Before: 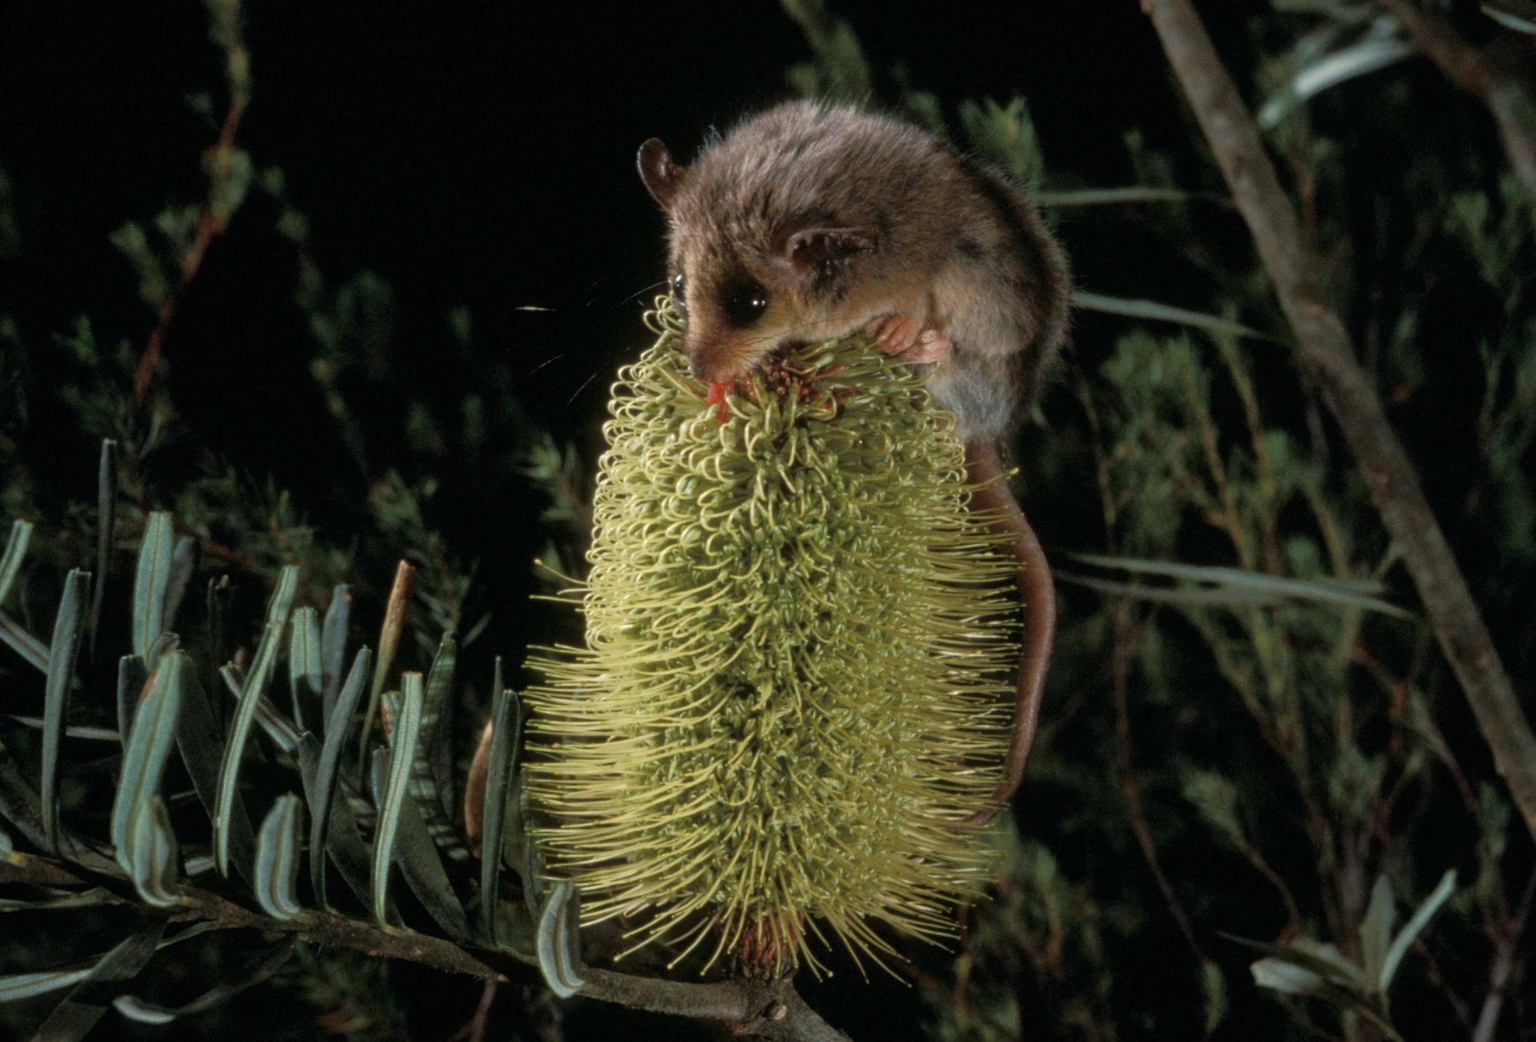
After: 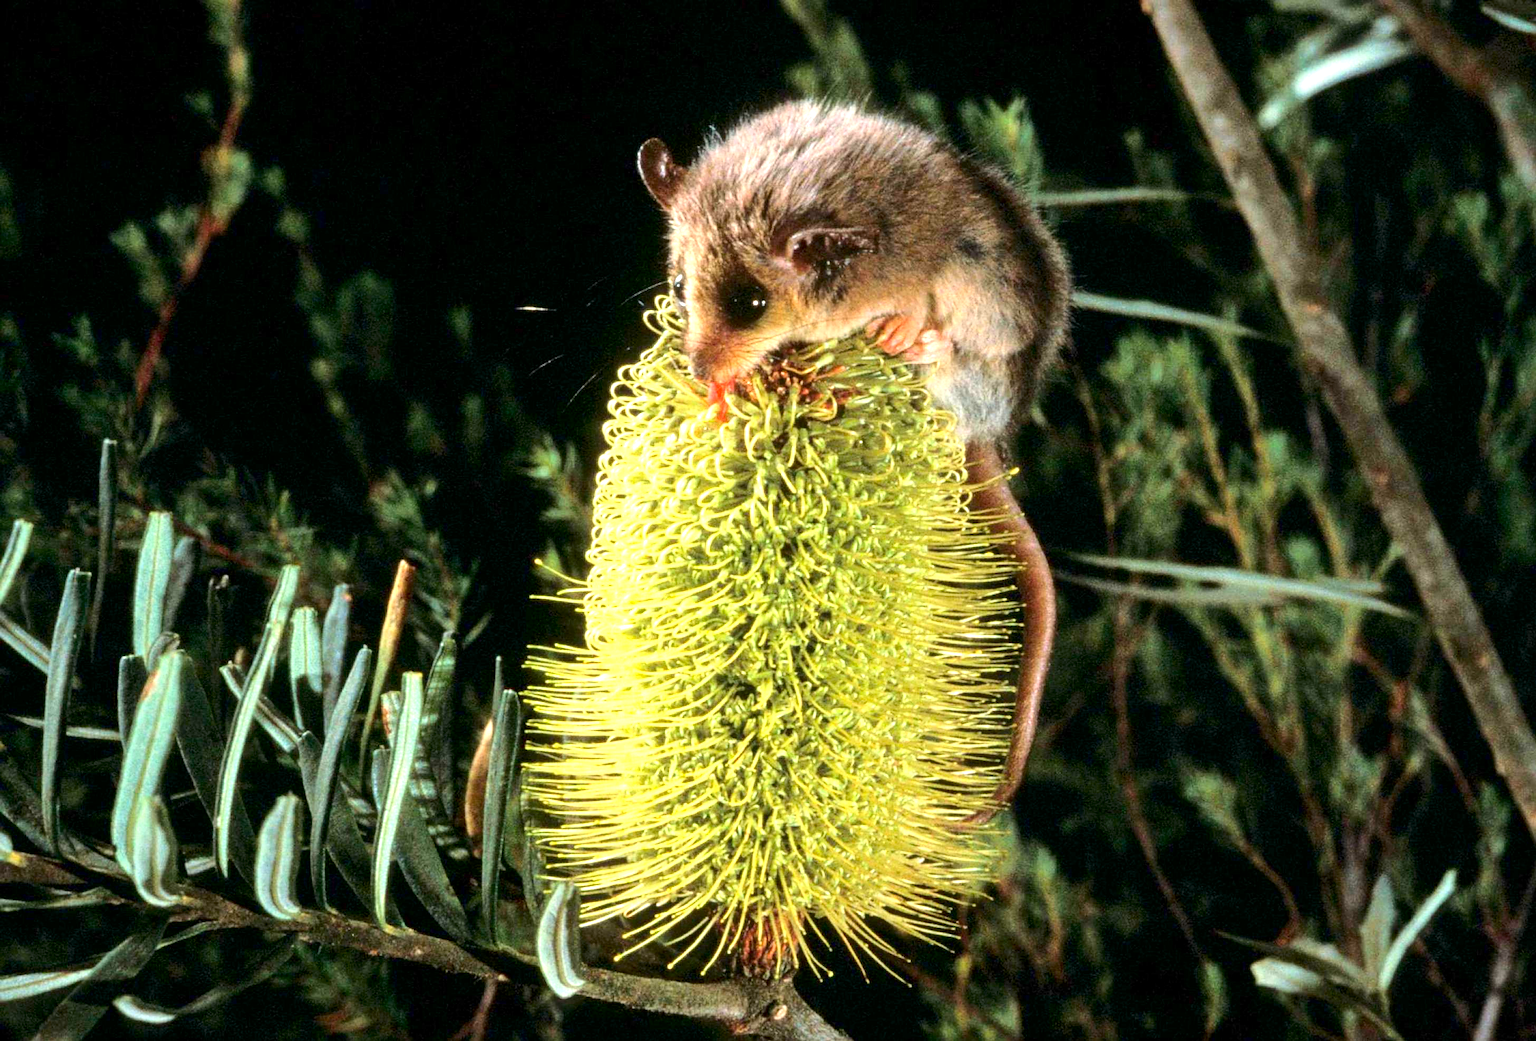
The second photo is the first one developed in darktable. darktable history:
sharpen: on, module defaults
exposure: black level correction 0.001, exposure 1.854 EV, compensate highlight preservation false
contrast brightness saturation: contrast 0.18, saturation 0.305
